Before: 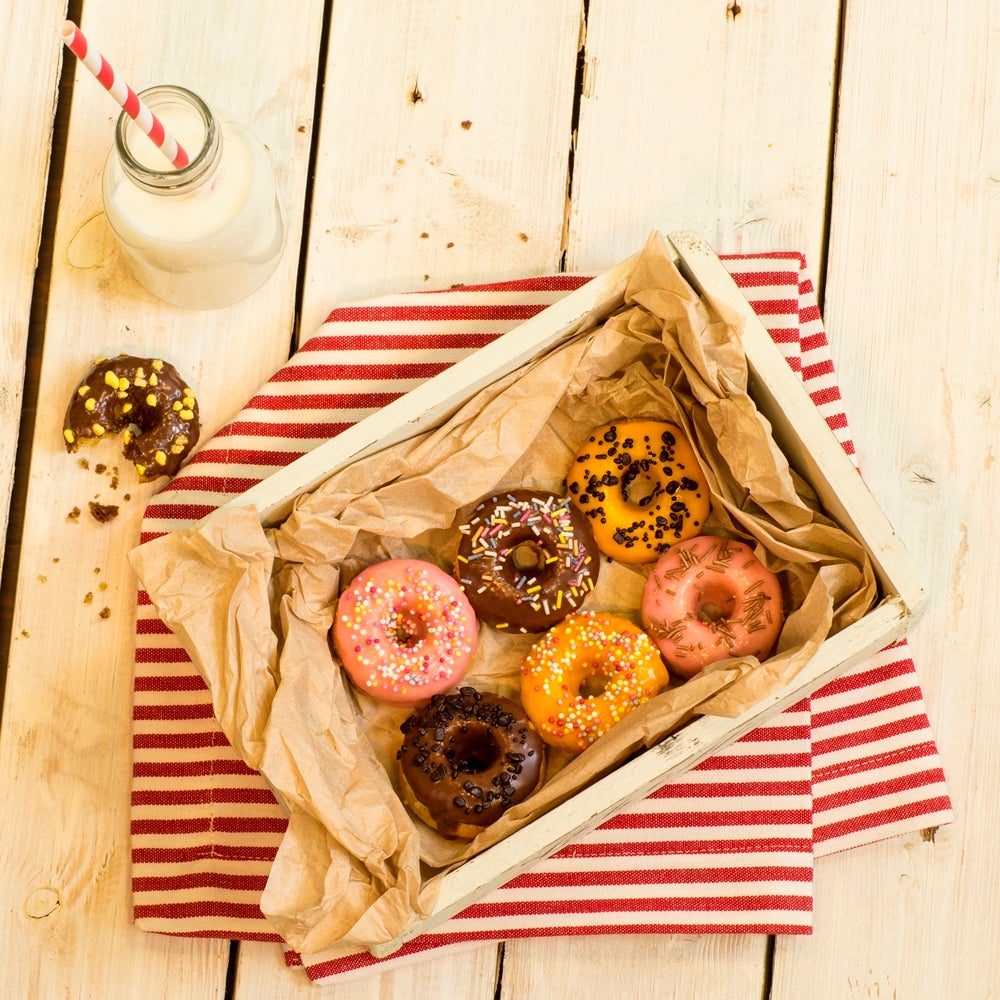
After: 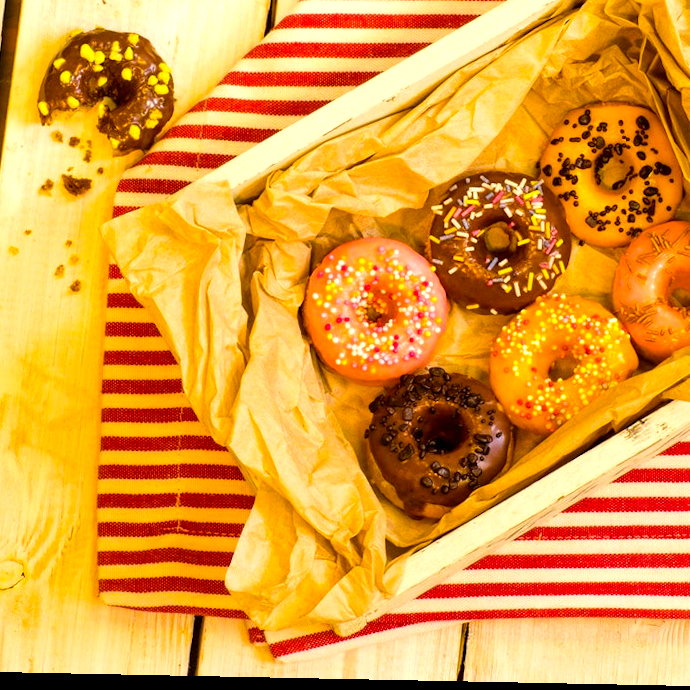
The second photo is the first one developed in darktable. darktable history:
color balance rgb: highlights gain › chroma 0.665%, highlights gain › hue 55.12°, perceptual saturation grading › global saturation 19.976%, perceptual brilliance grading › global brilliance 9.601%, perceptual brilliance grading › shadows 15.225%, global vibrance 42.054%
crop and rotate: angle -1.16°, left 3.692%, top 32.327%, right 28.631%
